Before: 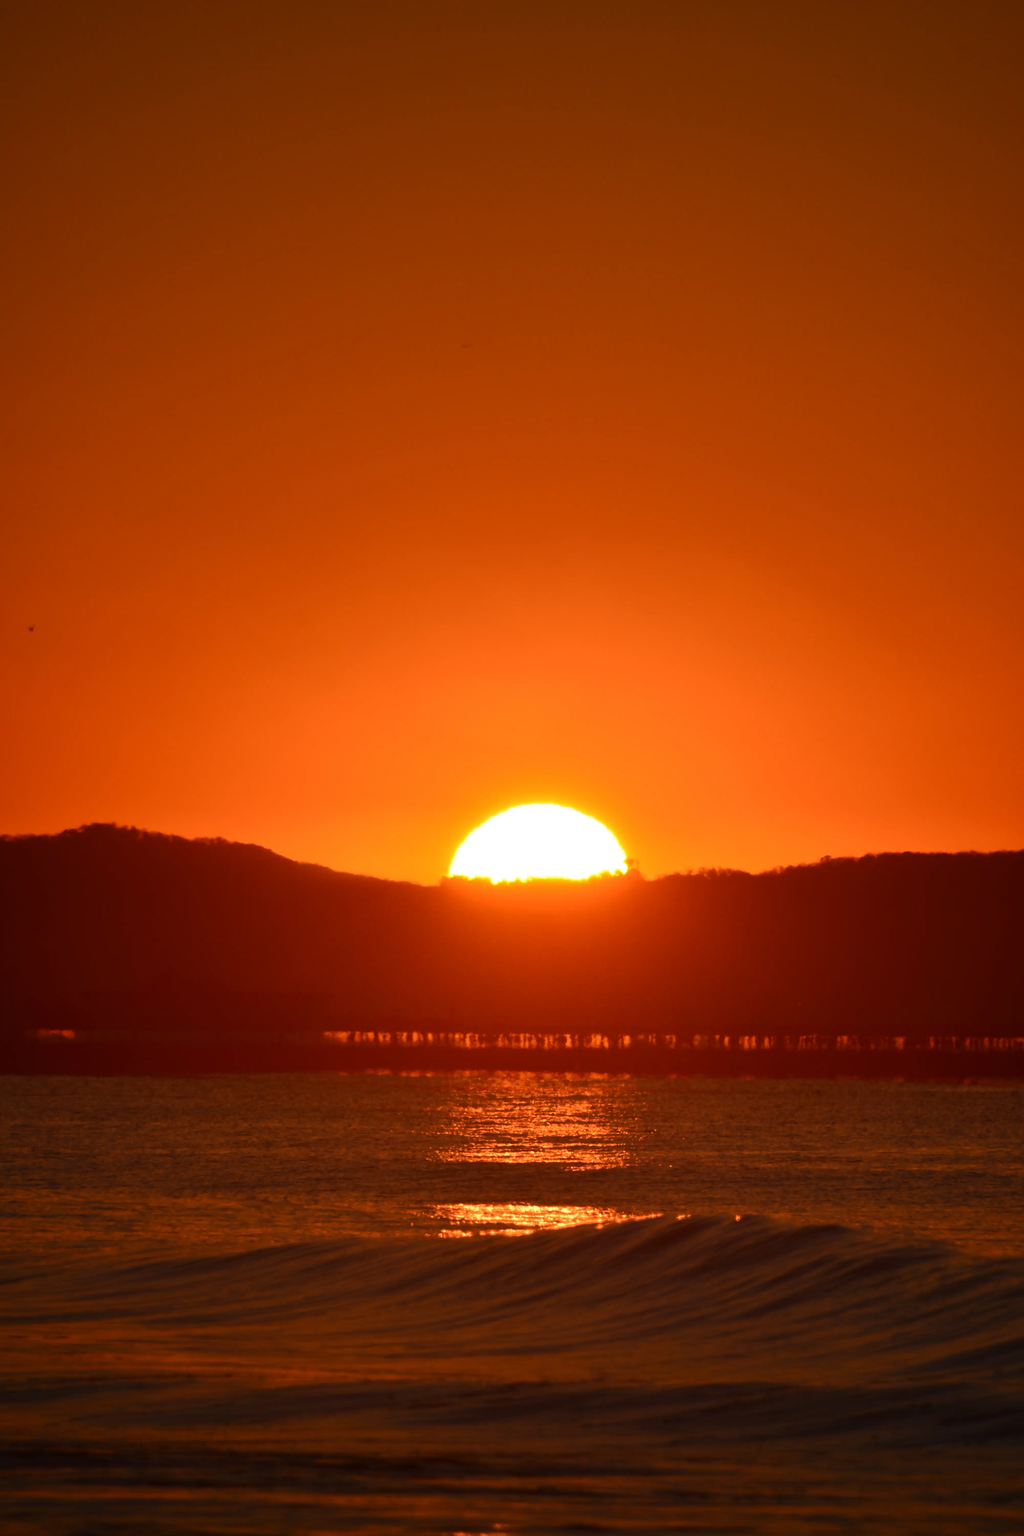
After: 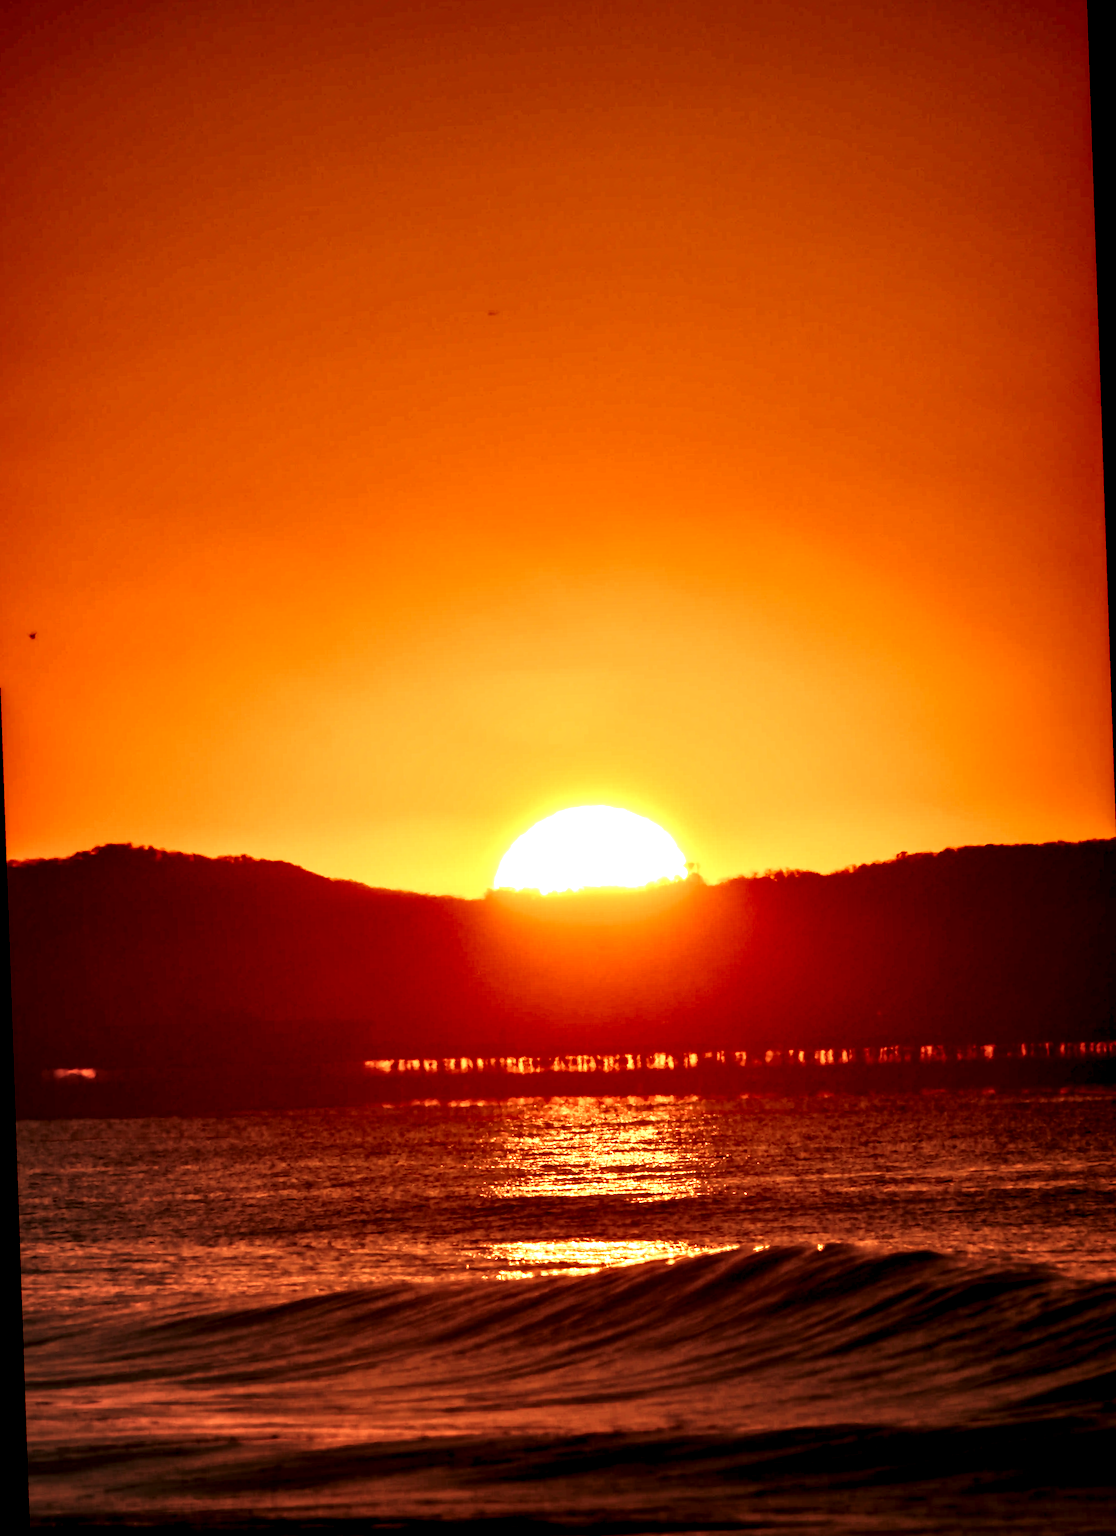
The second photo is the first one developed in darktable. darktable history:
rotate and perspective: rotation -2°, crop left 0.022, crop right 0.978, crop top 0.049, crop bottom 0.951
local contrast: shadows 185%, detail 225%
base curve: curves: ch0 [(0, 0) (0.028, 0.03) (0.121, 0.232) (0.46, 0.748) (0.859, 0.968) (1, 1)], preserve colors none
contrast brightness saturation: contrast 0.01, saturation -0.05
